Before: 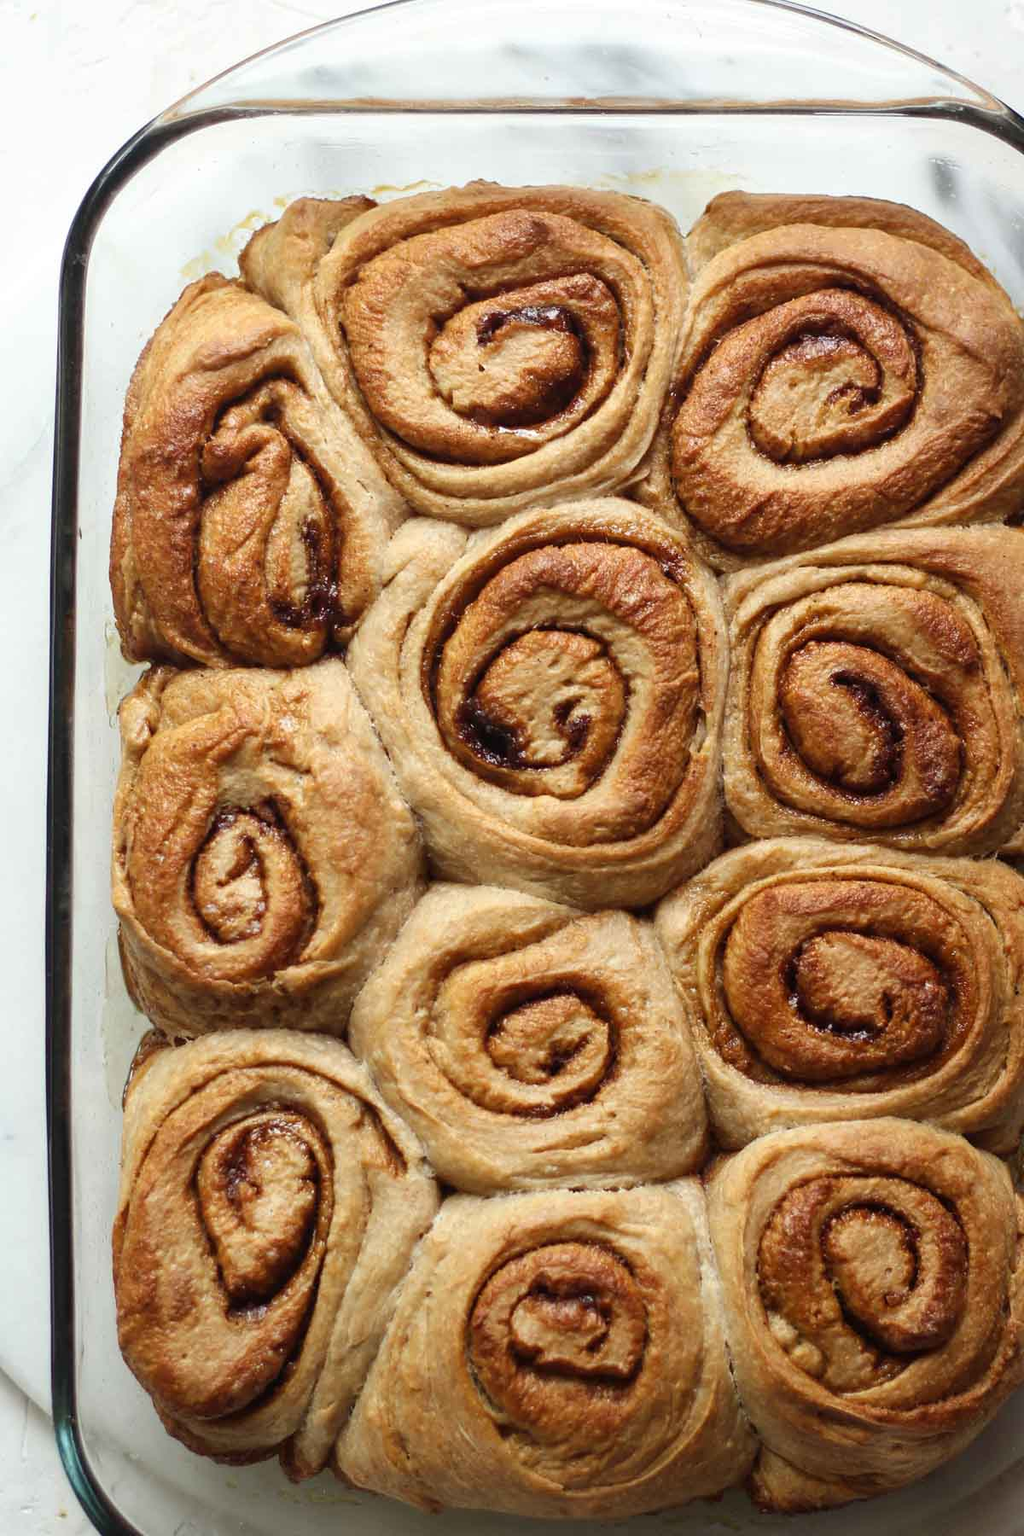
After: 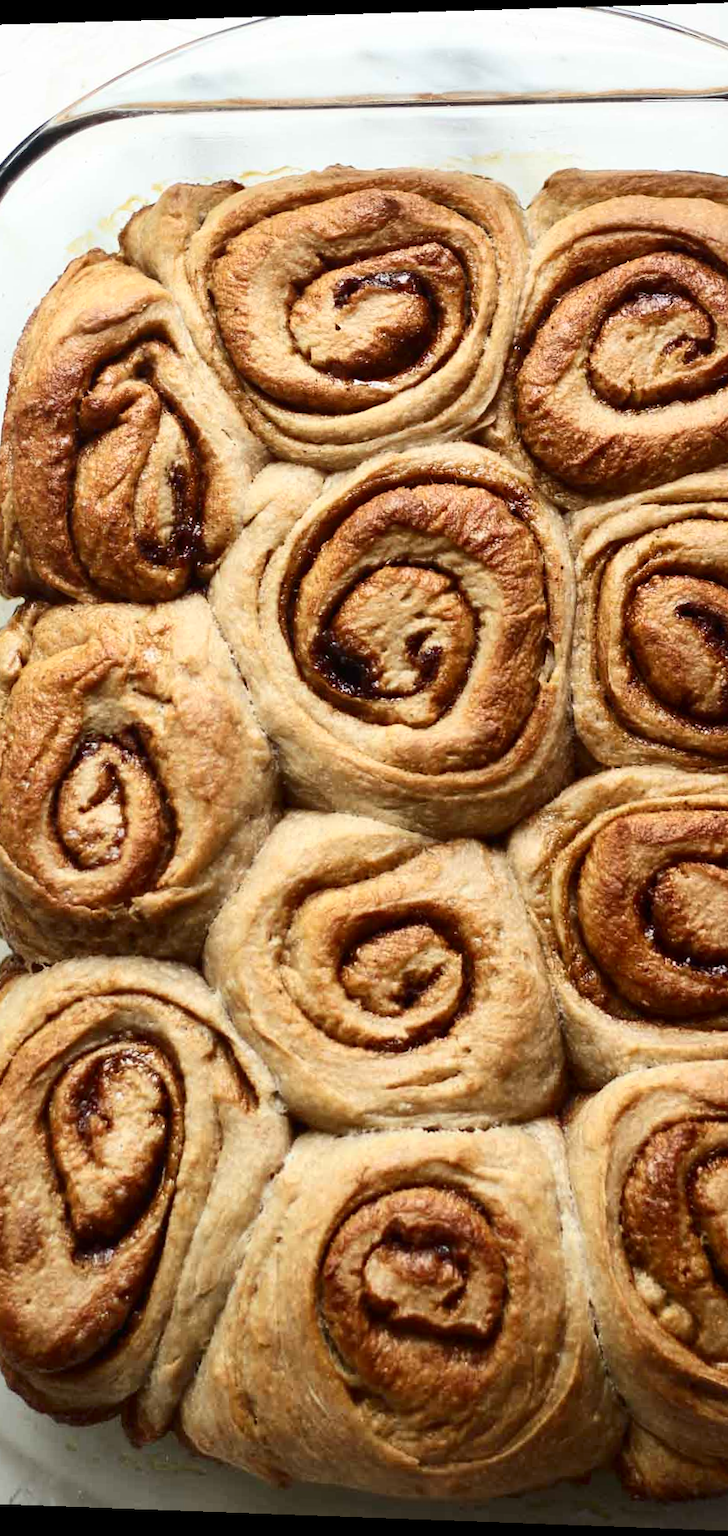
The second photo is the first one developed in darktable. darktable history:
rotate and perspective: rotation 0.128°, lens shift (vertical) -0.181, lens shift (horizontal) -0.044, shear 0.001, automatic cropping off
crop and rotate: left 15.446%, right 17.836%
contrast brightness saturation: contrast 0.22
